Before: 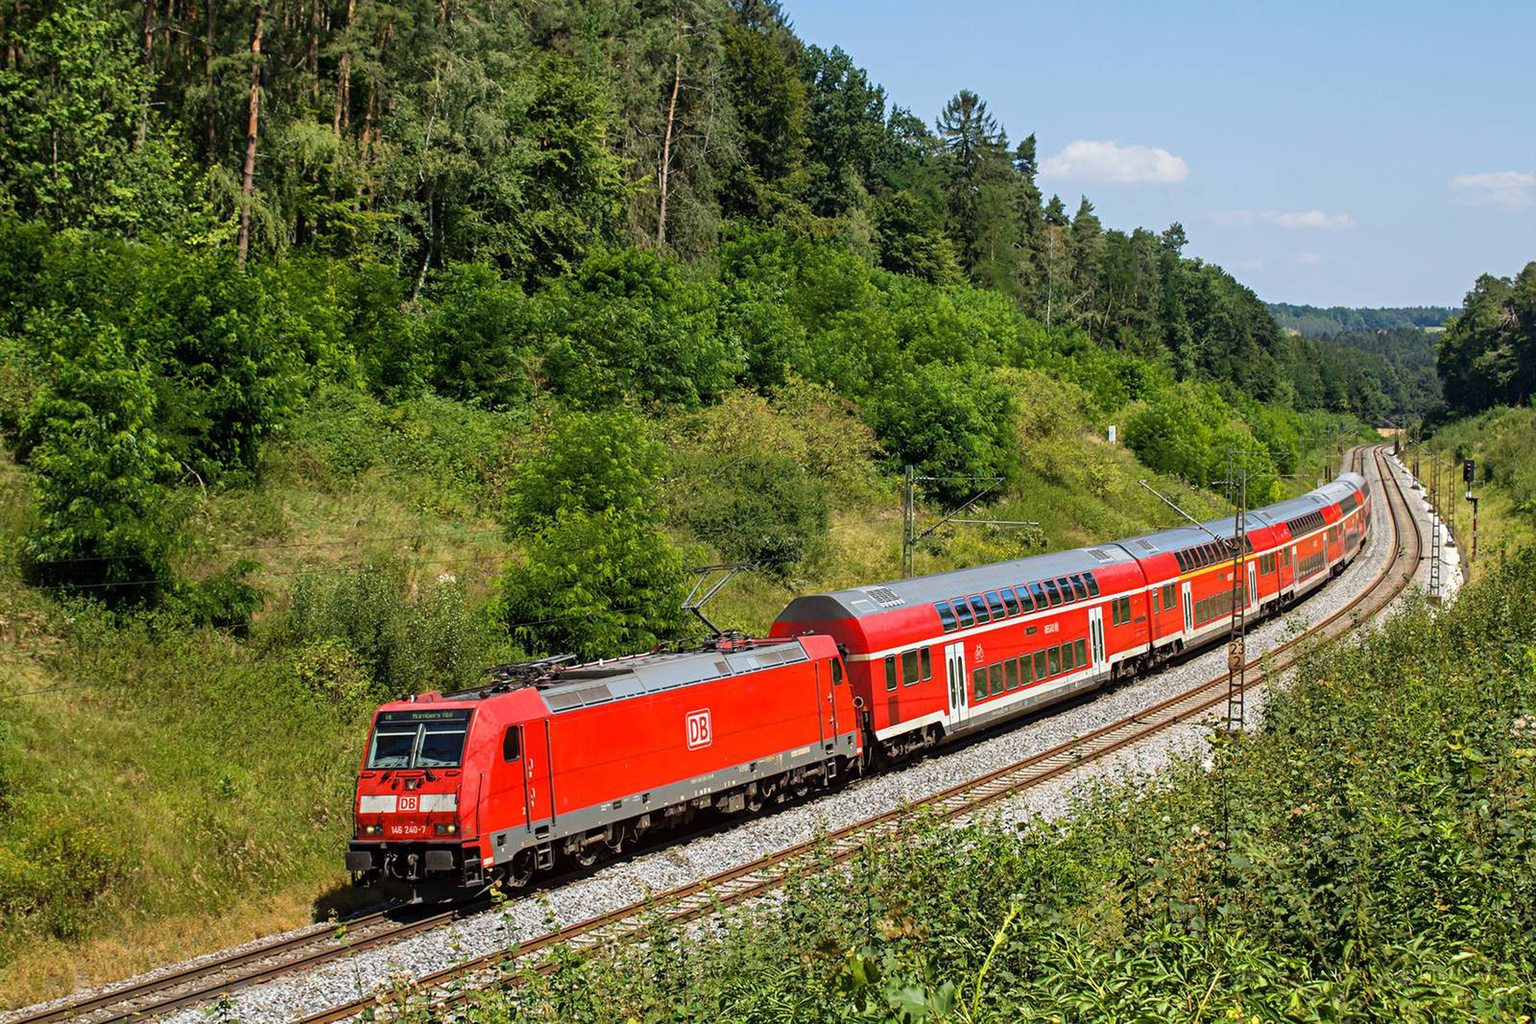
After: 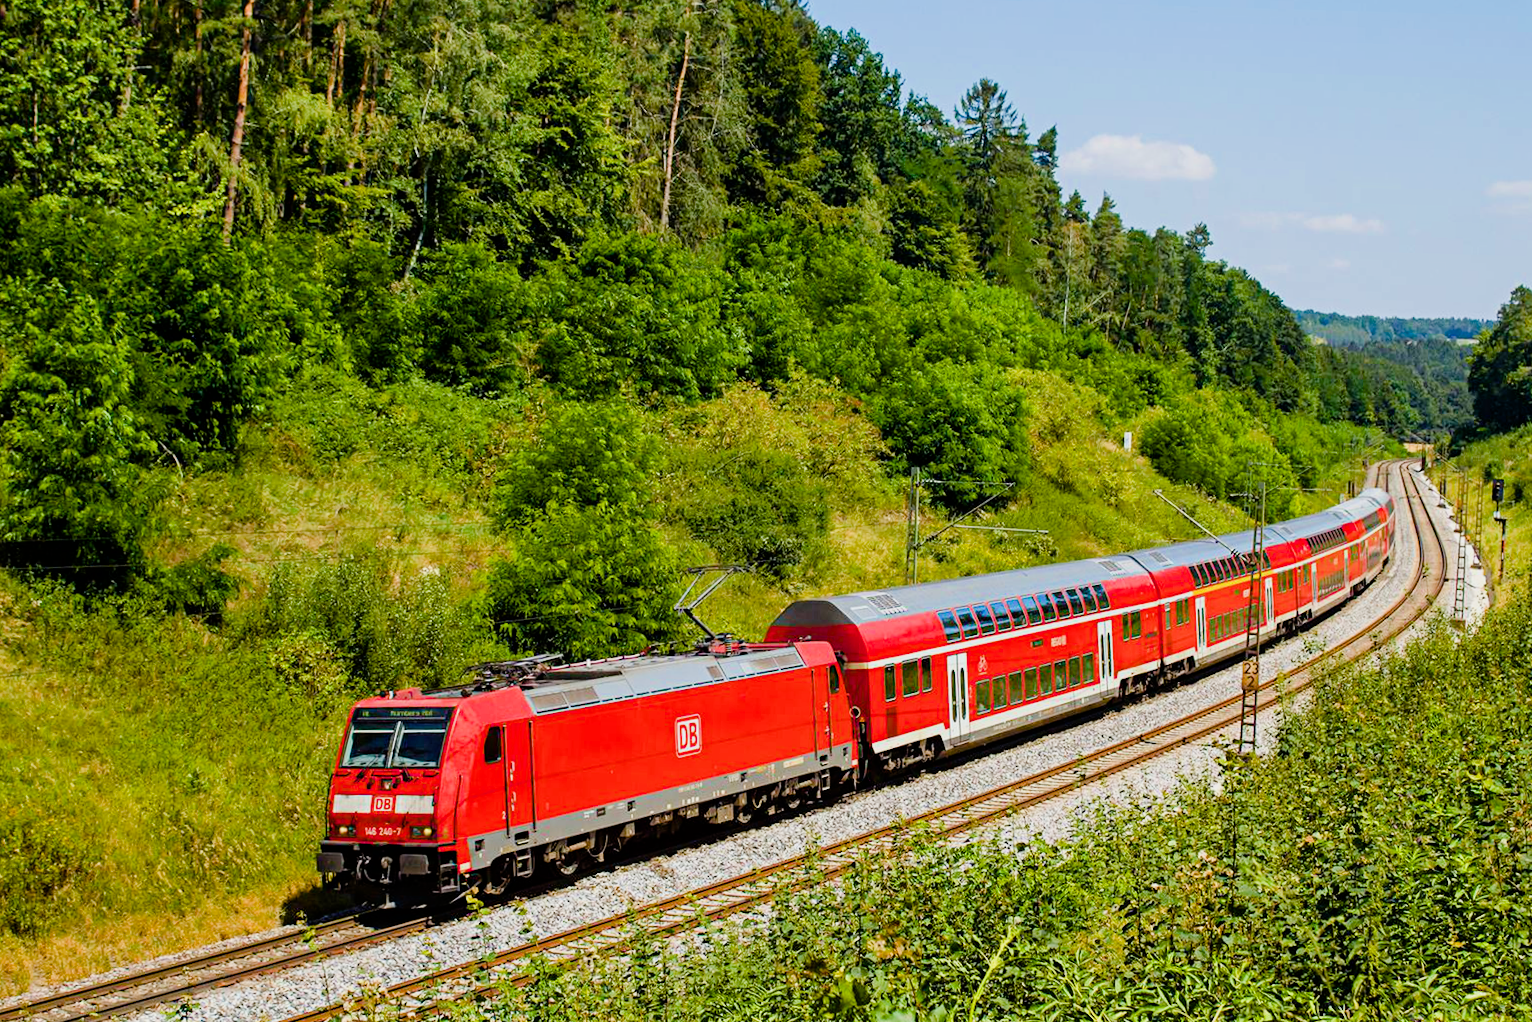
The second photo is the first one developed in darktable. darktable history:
color balance rgb: linear chroma grading › shadows -2.2%, linear chroma grading › highlights -15%, linear chroma grading › global chroma -10%, linear chroma grading › mid-tones -10%, perceptual saturation grading › global saturation 45%, perceptual saturation grading › highlights -50%, perceptual saturation grading › shadows 30%, perceptual brilliance grading › global brilliance 18%, global vibrance 45%
crop and rotate: angle -1.69°
filmic rgb: black relative exposure -7.65 EV, white relative exposure 4.56 EV, hardness 3.61, contrast 1.05
